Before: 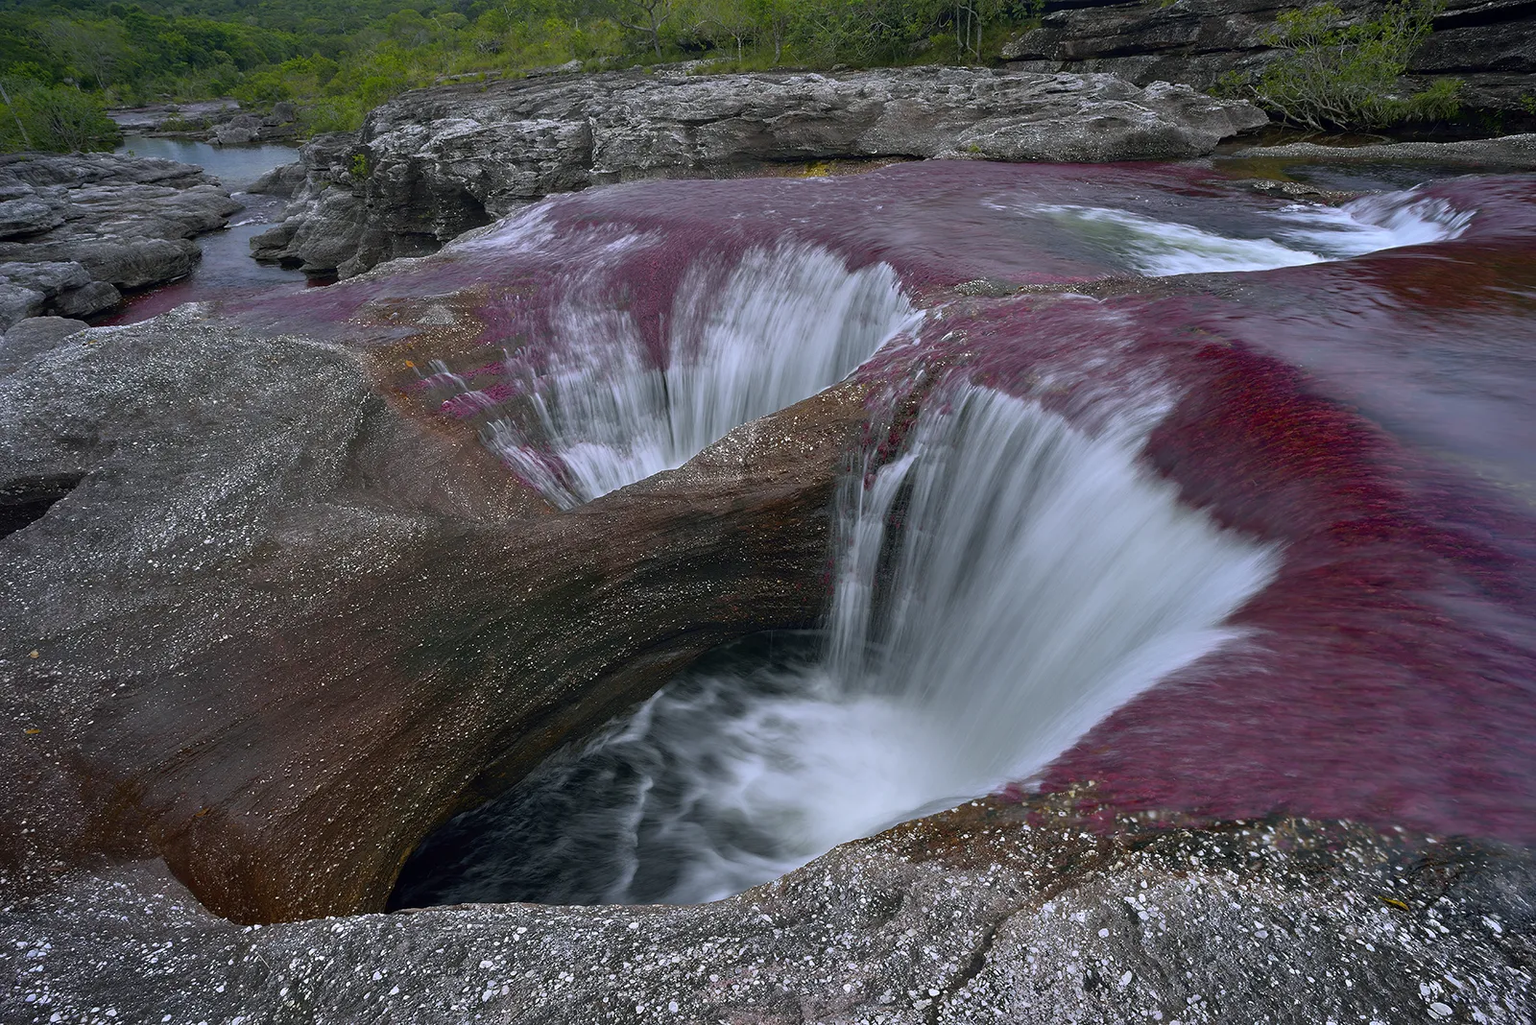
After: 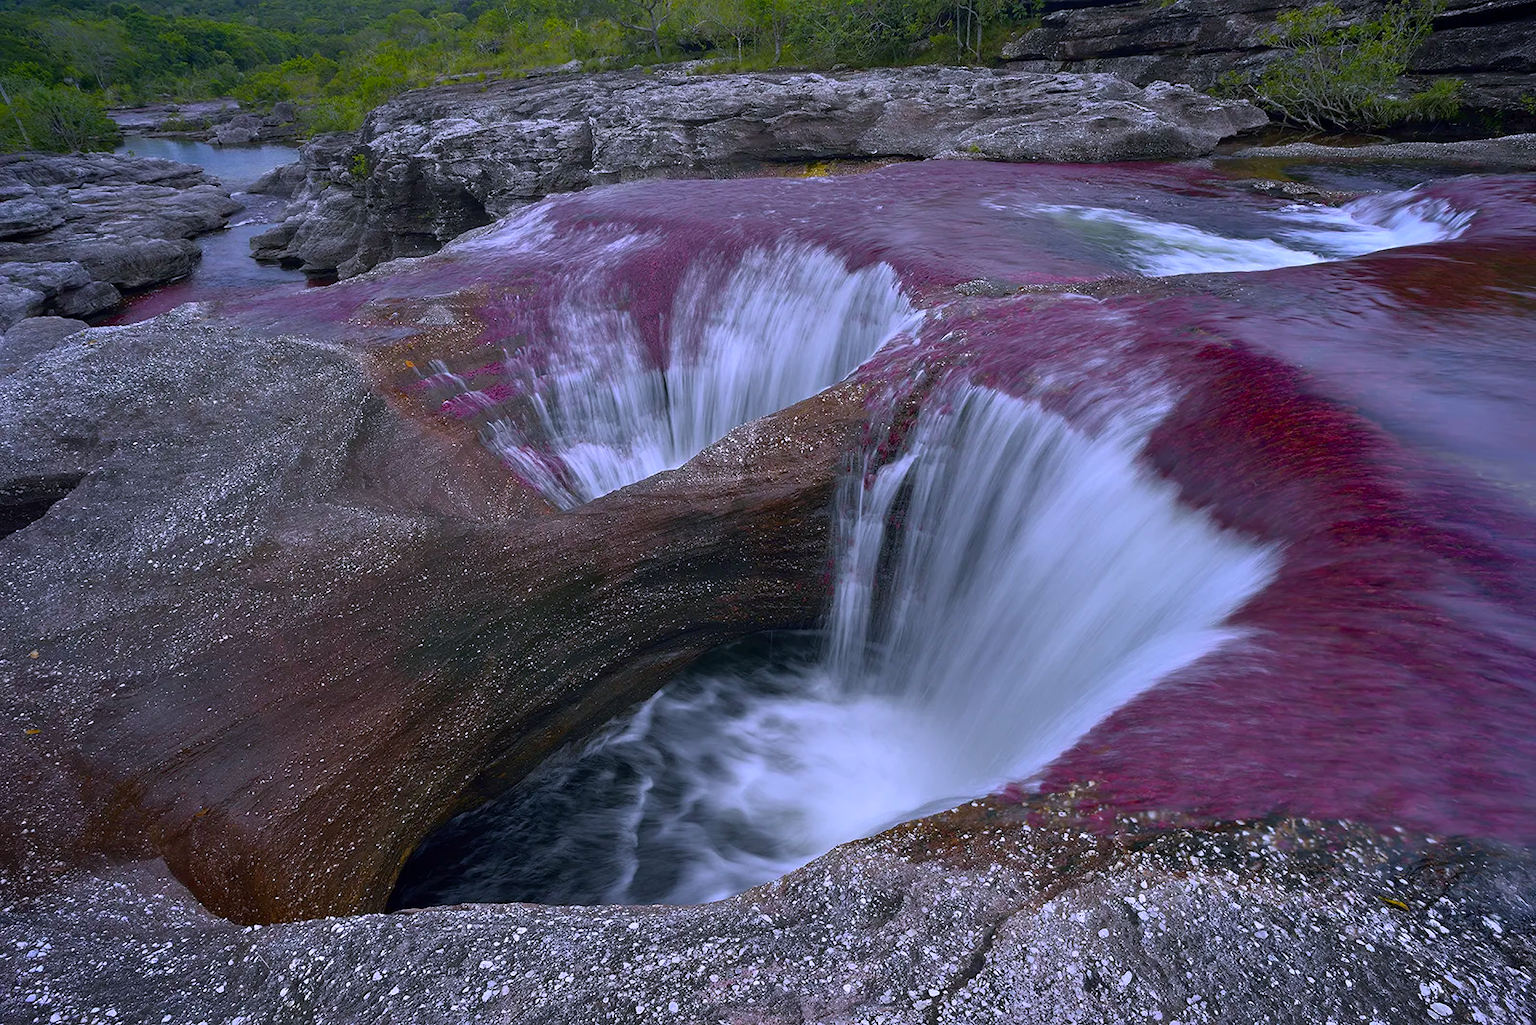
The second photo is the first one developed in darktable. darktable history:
color calibration: illuminant as shot in camera, x 0.363, y 0.385, temperature 4528.04 K
color balance rgb: perceptual saturation grading › global saturation 20%, global vibrance 20%
